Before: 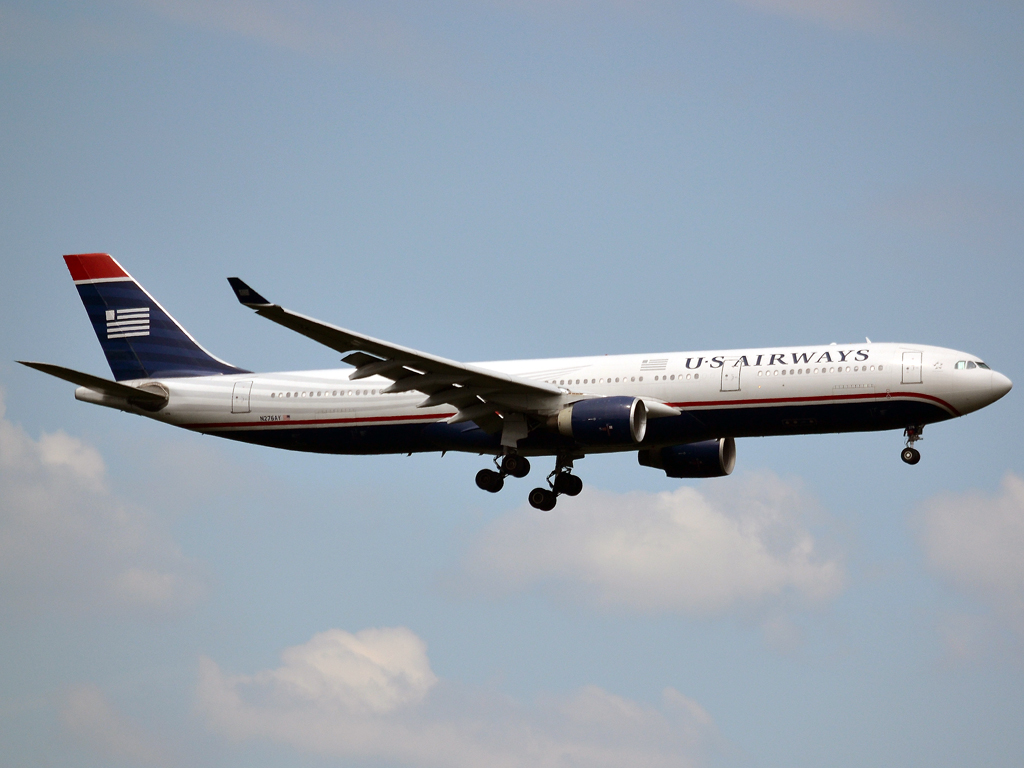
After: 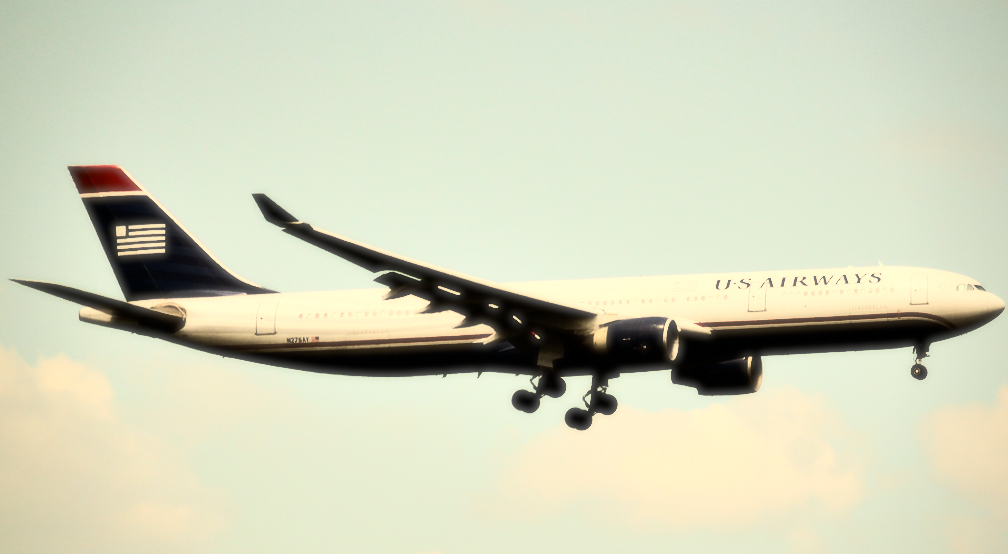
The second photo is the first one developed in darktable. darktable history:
rotate and perspective: rotation -0.013°, lens shift (vertical) -0.027, lens shift (horizontal) 0.178, crop left 0.016, crop right 0.989, crop top 0.082, crop bottom 0.918
exposure: compensate highlight preservation false
crop and rotate: top 5.667%, bottom 14.937%
shadows and highlights: highlights color adjustment 0%, low approximation 0.01, soften with gaussian
vignetting: brightness -0.233, saturation 0.141
soften: size 19.52%, mix 20.32%
rgb curve: curves: ch0 [(0, 0) (0.21, 0.15) (0.24, 0.21) (0.5, 0.75) (0.75, 0.96) (0.89, 0.99) (1, 1)]; ch1 [(0, 0.02) (0.21, 0.13) (0.25, 0.2) (0.5, 0.67) (0.75, 0.9) (0.89, 0.97) (1, 1)]; ch2 [(0, 0.02) (0.21, 0.13) (0.25, 0.2) (0.5, 0.67) (0.75, 0.9) (0.89, 0.97) (1, 1)], compensate middle gray true
white balance: red 1.08, blue 0.791
